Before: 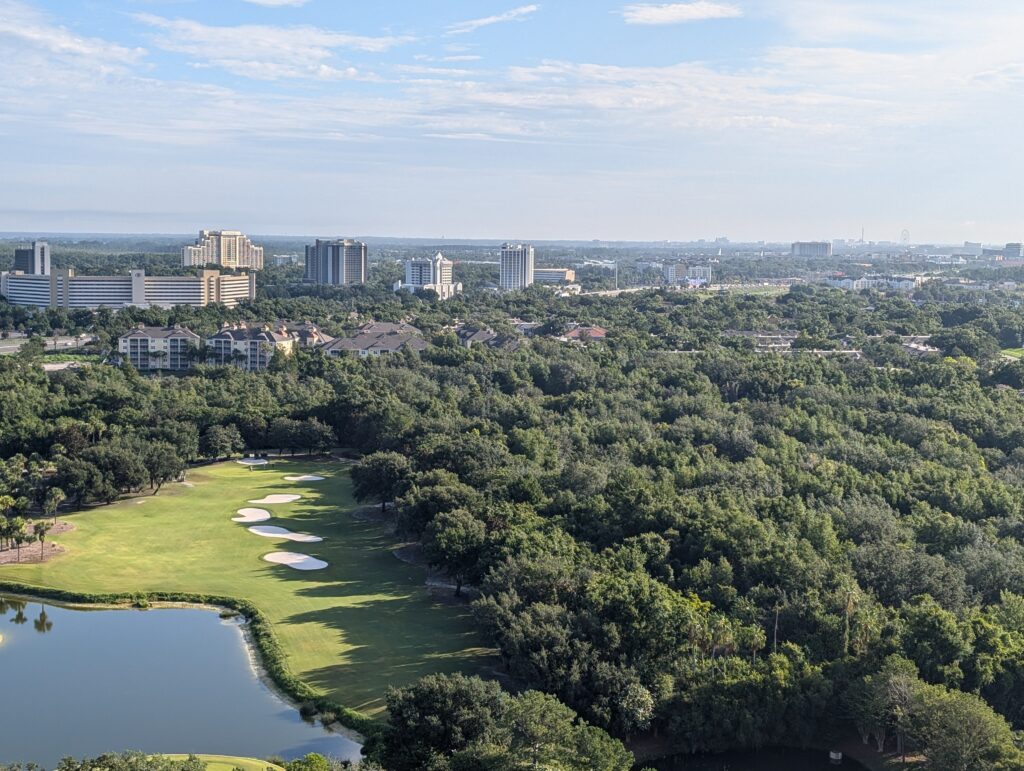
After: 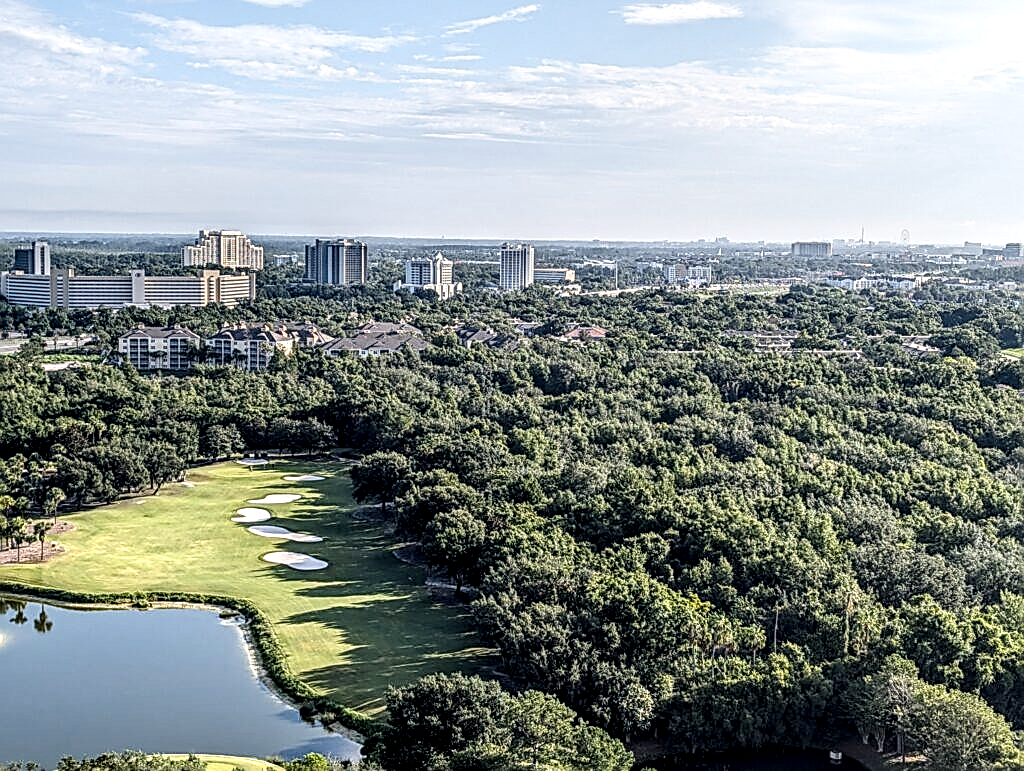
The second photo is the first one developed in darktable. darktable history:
sharpen: amount 1.006
exposure: exposure 0.123 EV, compensate highlight preservation false
local contrast: highlights 19%, detail 188%
tone curve: curves: ch0 [(0, 0) (0.071, 0.058) (0.266, 0.268) (0.498, 0.542) (0.766, 0.807) (1, 0.983)]; ch1 [(0, 0) (0.346, 0.307) (0.408, 0.387) (0.463, 0.465) (0.482, 0.493) (0.502, 0.499) (0.517, 0.502) (0.55, 0.548) (0.597, 0.61) (0.651, 0.698) (1, 1)]; ch2 [(0, 0) (0.346, 0.34) (0.434, 0.46) (0.485, 0.494) (0.5, 0.498) (0.517, 0.506) (0.526, 0.539) (0.583, 0.603) (0.625, 0.659) (1, 1)], preserve colors none
